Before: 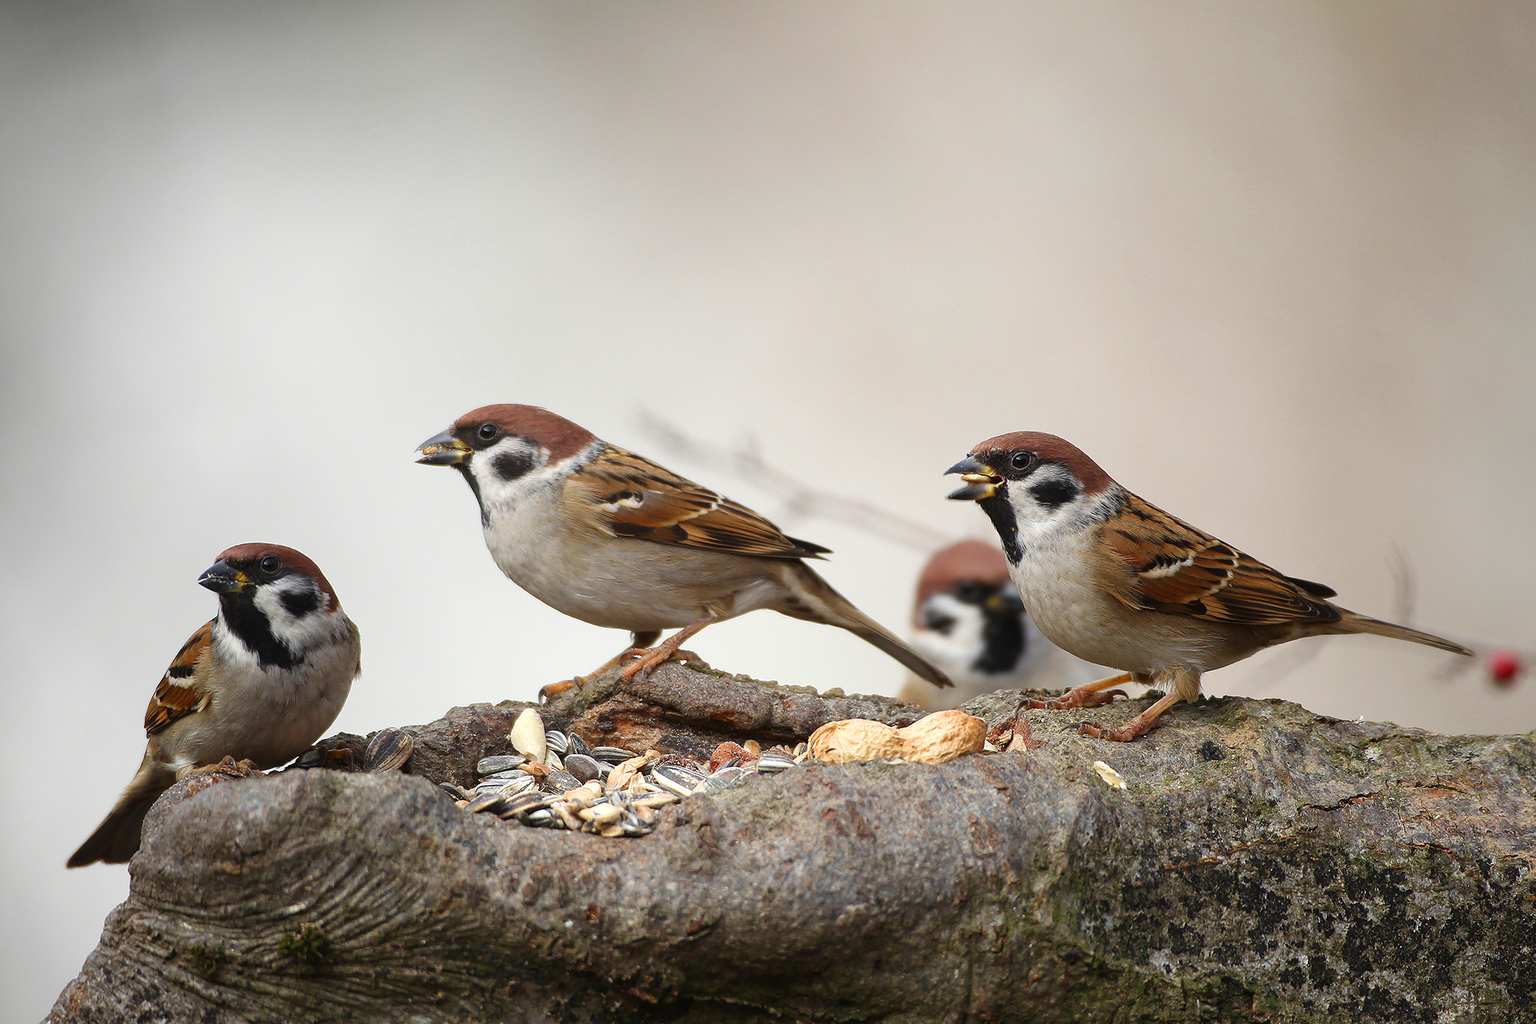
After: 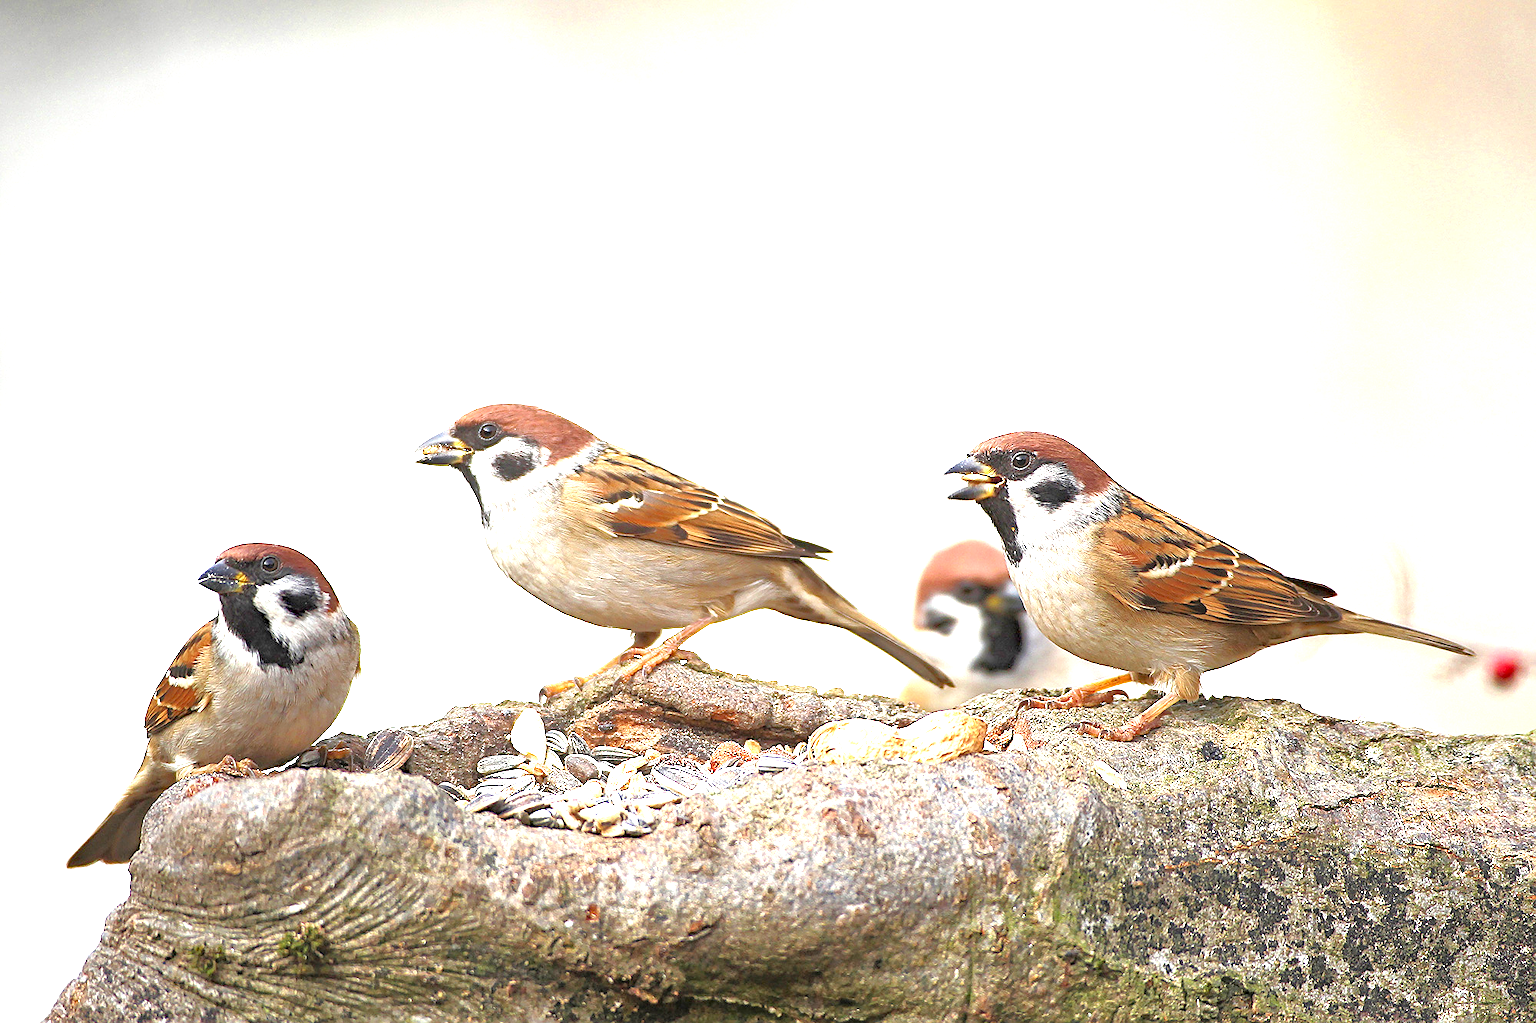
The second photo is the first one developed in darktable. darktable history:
sharpen: on, module defaults
haze removal: compatibility mode true, adaptive false
tone curve: curves: ch0 [(0, 0) (0.003, 0.003) (0.011, 0.011) (0.025, 0.025) (0.044, 0.044) (0.069, 0.069) (0.1, 0.099) (0.136, 0.135) (0.177, 0.177) (0.224, 0.224) (0.277, 0.276) (0.335, 0.334) (0.399, 0.398) (0.468, 0.467) (0.543, 0.547) (0.623, 0.626) (0.709, 0.712) (0.801, 0.802) (0.898, 0.898) (1, 1)], preserve colors none
tone equalizer: -7 EV 0.15 EV, -6 EV 0.6 EV, -5 EV 1.15 EV, -4 EV 1.33 EV, -3 EV 1.15 EV, -2 EV 0.6 EV, -1 EV 0.15 EV, mask exposure compensation -0.5 EV
exposure: black level correction 0, exposure 1.675 EV, compensate exposure bias true, compensate highlight preservation false
color zones: curves: ch0 [(0.25, 0.5) (0.428, 0.473) (0.75, 0.5)]; ch1 [(0.243, 0.479) (0.398, 0.452) (0.75, 0.5)]
